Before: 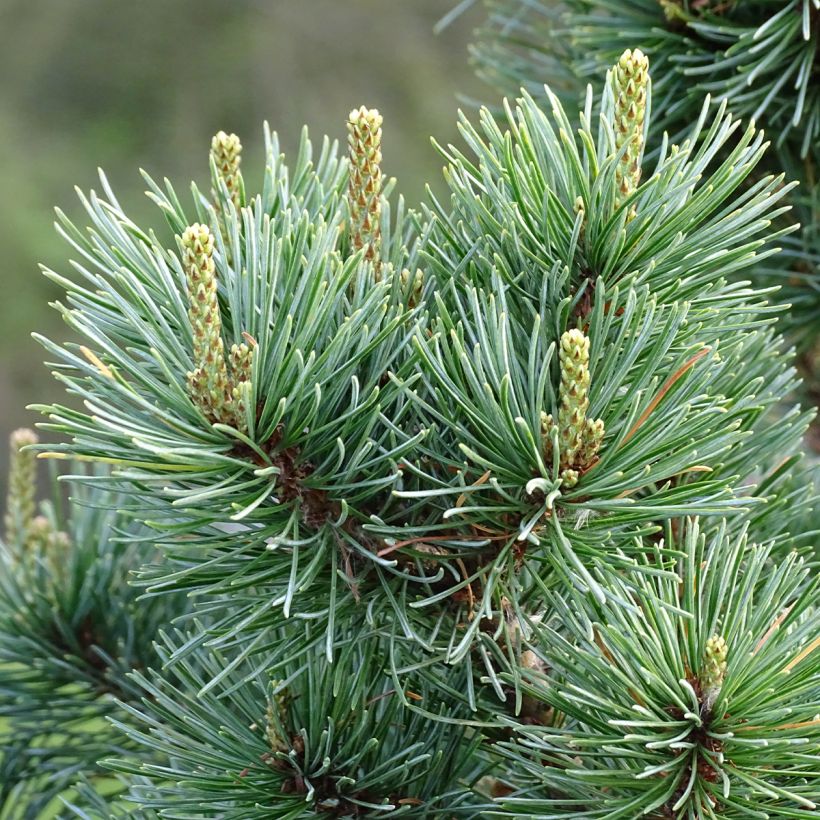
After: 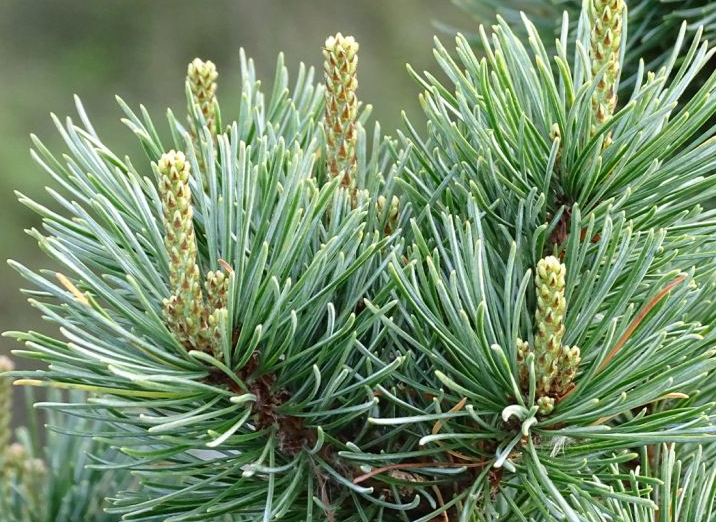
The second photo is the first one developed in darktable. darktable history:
crop: left 3.033%, top 8.913%, right 9.625%, bottom 26.85%
